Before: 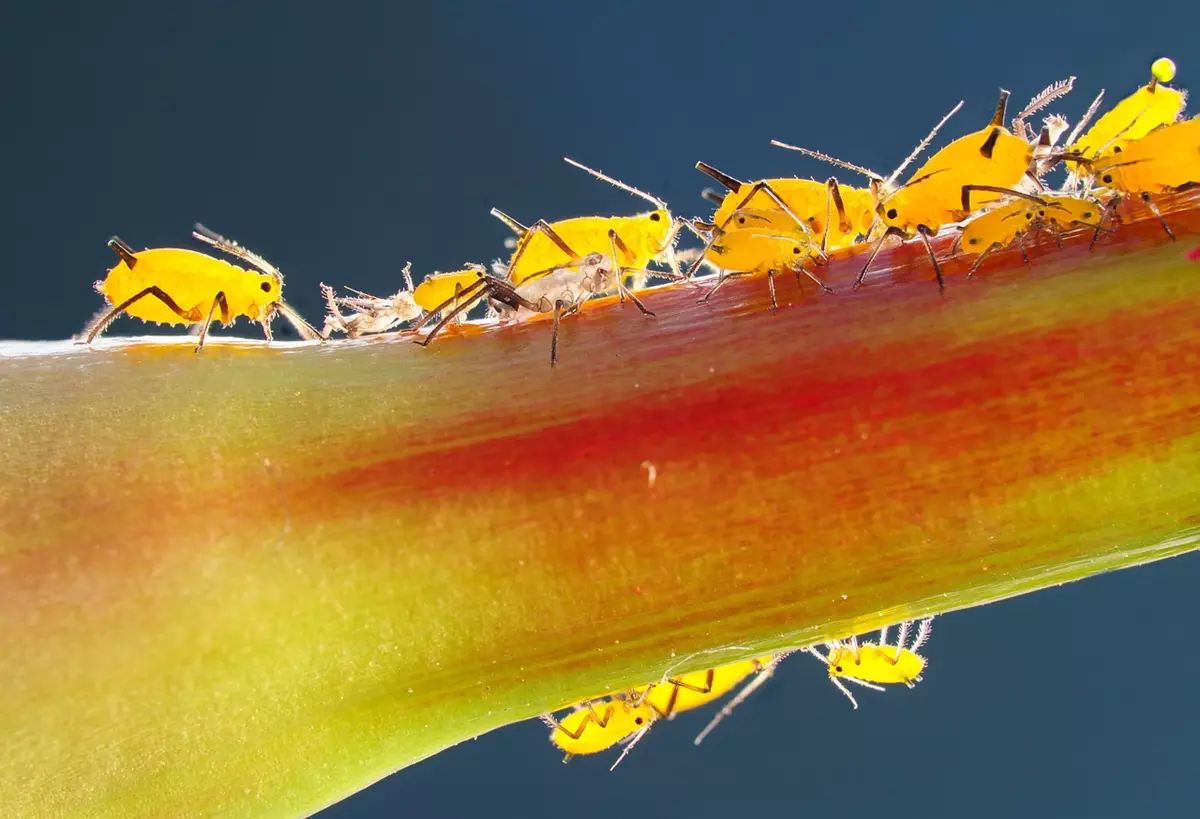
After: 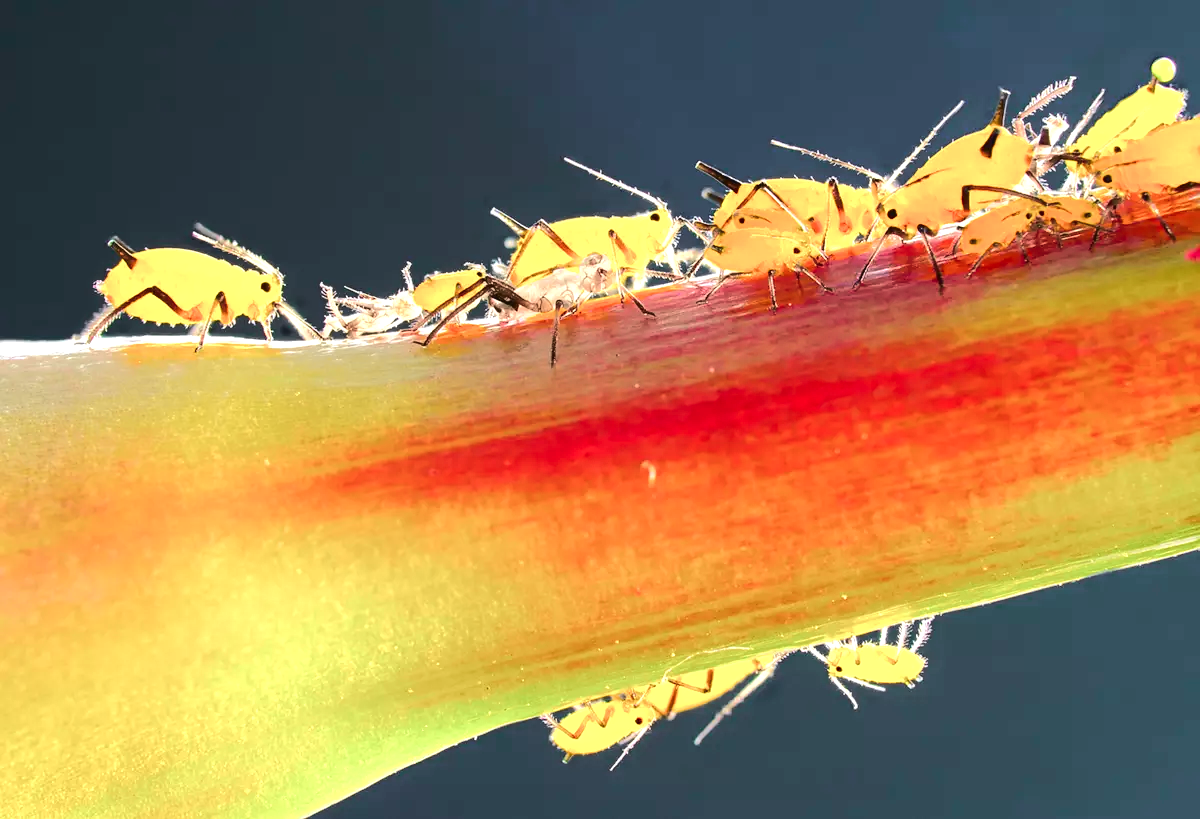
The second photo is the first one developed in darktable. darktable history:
tone equalizer: -8 EV -0.75 EV, -7 EV -0.7 EV, -6 EV -0.6 EV, -5 EV -0.4 EV, -3 EV 0.4 EV, -2 EV 0.6 EV, -1 EV 0.7 EV, +0 EV 0.75 EV, edges refinement/feathering 500, mask exposure compensation -1.57 EV, preserve details no
tone curve: curves: ch0 [(0, 0.023) (0.037, 0.04) (0.131, 0.128) (0.304, 0.331) (0.504, 0.584) (0.616, 0.687) (0.704, 0.764) (0.808, 0.823) (1, 1)]; ch1 [(0, 0) (0.301, 0.3) (0.477, 0.472) (0.493, 0.497) (0.508, 0.501) (0.544, 0.541) (0.563, 0.565) (0.626, 0.66) (0.721, 0.776) (1, 1)]; ch2 [(0, 0) (0.249, 0.216) (0.349, 0.343) (0.424, 0.442) (0.476, 0.483) (0.502, 0.5) (0.517, 0.519) (0.532, 0.553) (0.569, 0.587) (0.634, 0.628) (0.706, 0.729) (0.828, 0.742) (1, 0.9)], color space Lab, independent channels, preserve colors none
